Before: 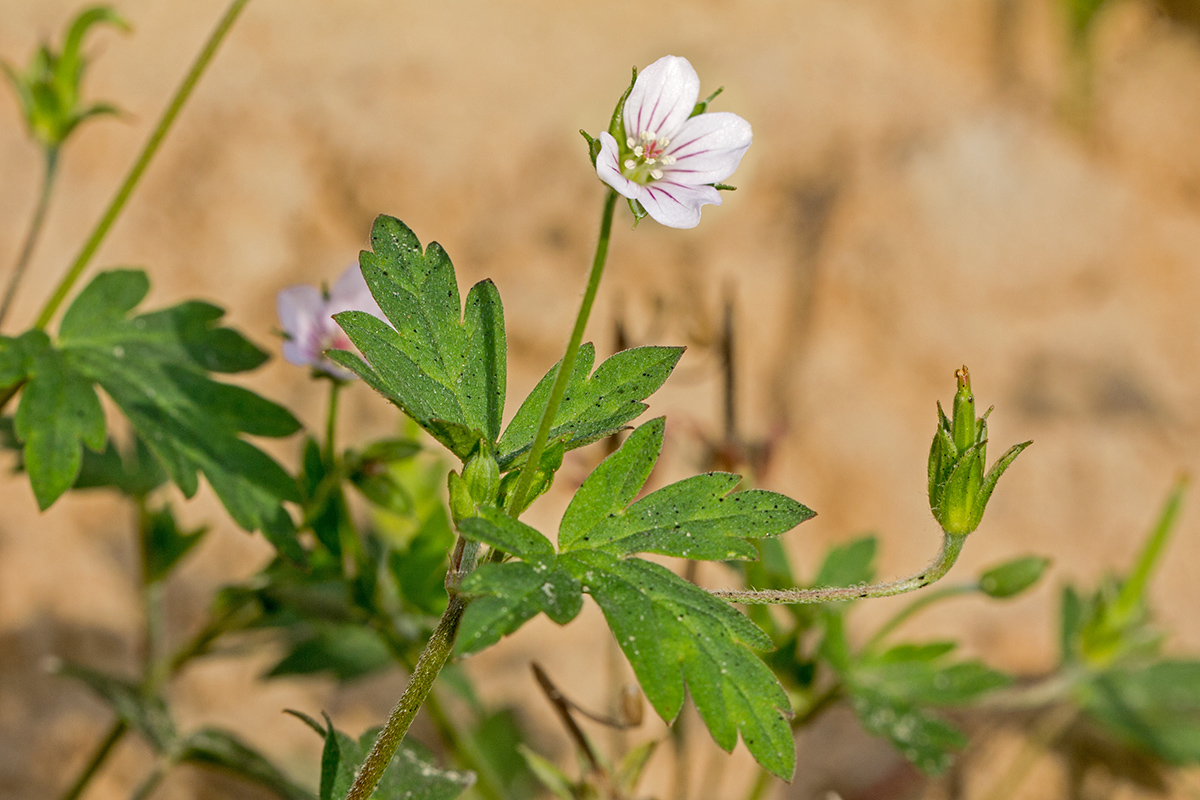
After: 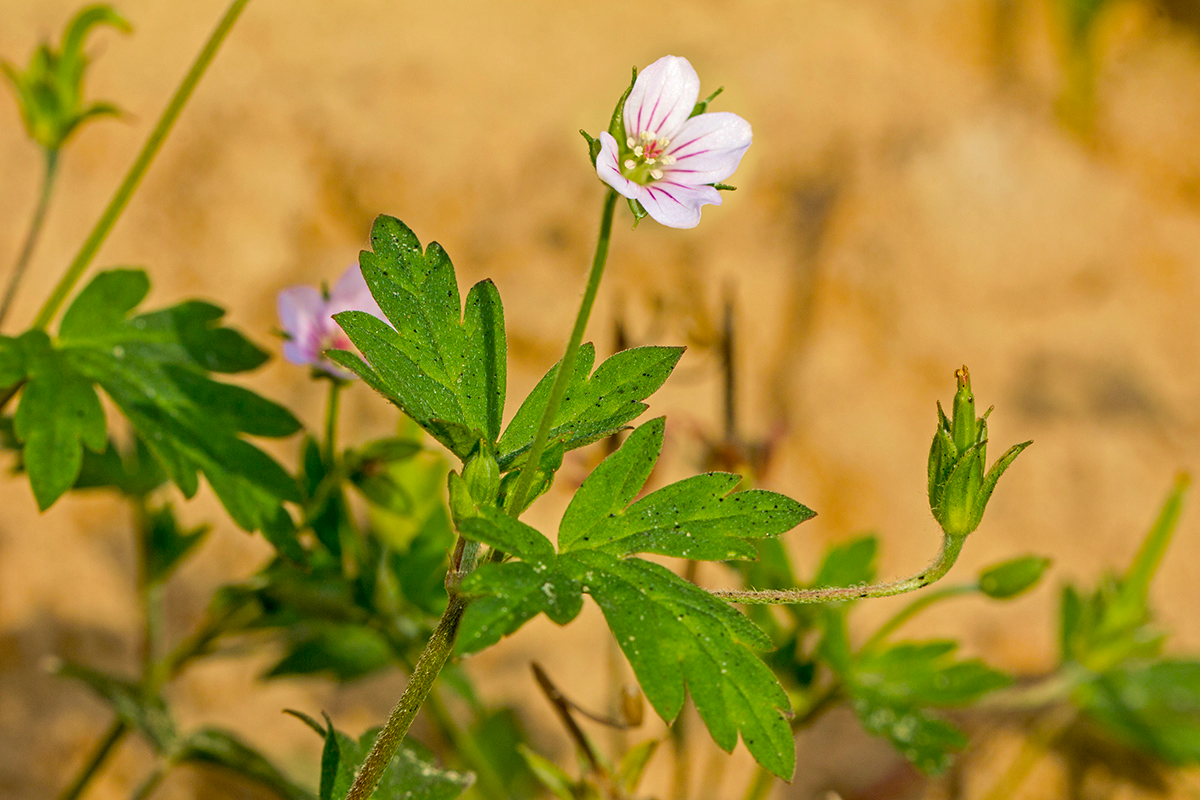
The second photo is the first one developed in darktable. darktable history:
velvia: strength 45%
color balance rgb: perceptual saturation grading › global saturation 30%, global vibrance 20%
tone equalizer: on, module defaults
